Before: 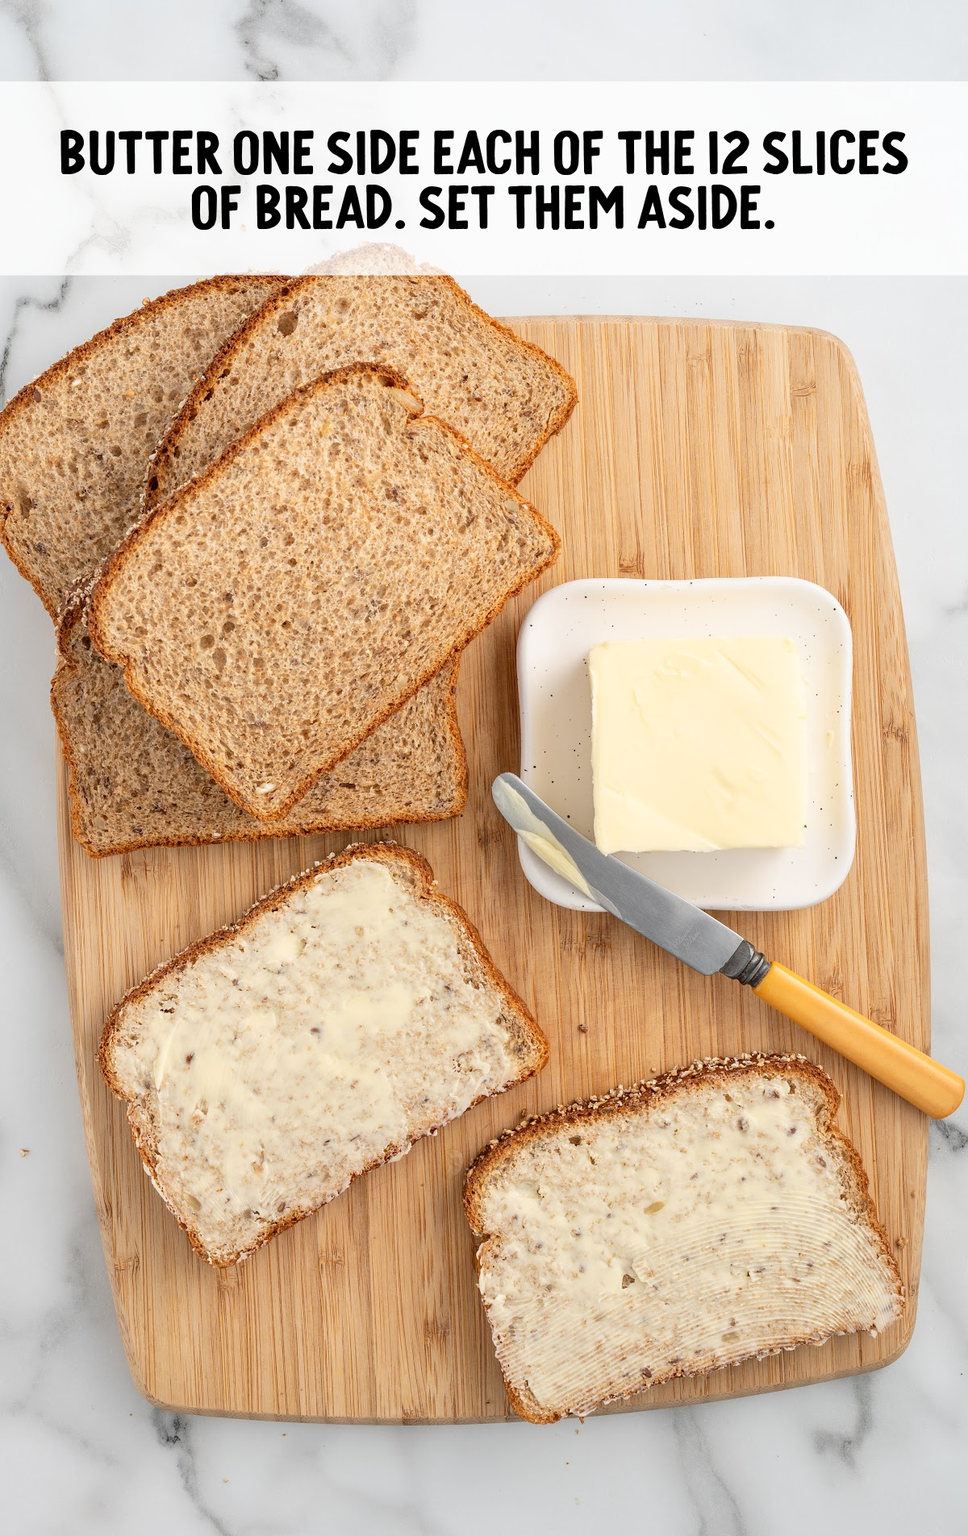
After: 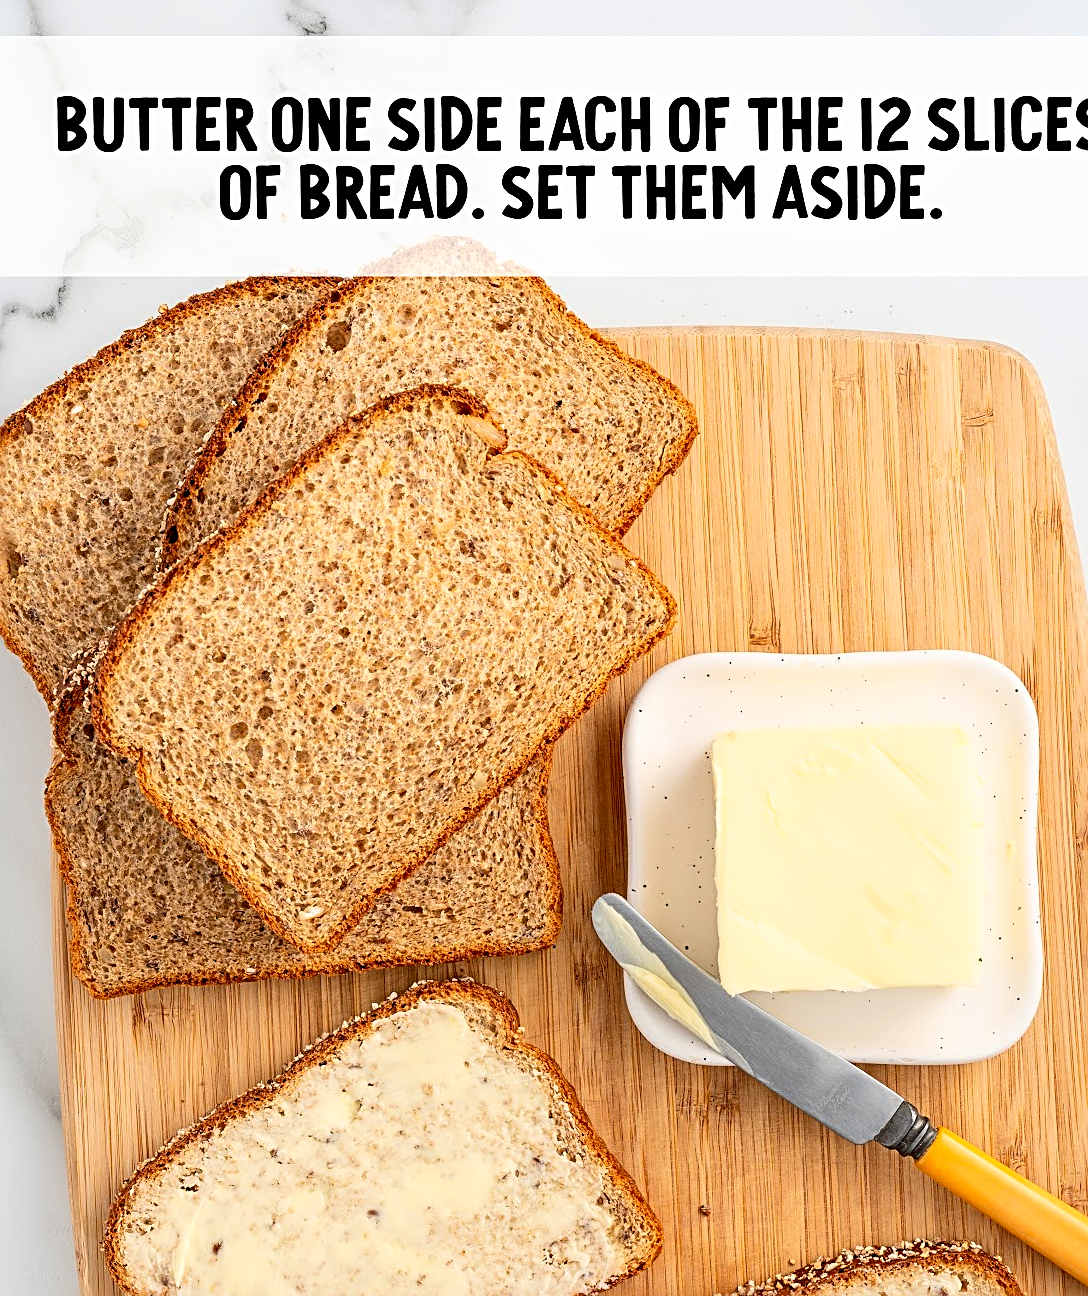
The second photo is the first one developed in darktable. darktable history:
sharpen: radius 2.624, amount 0.682
crop: left 1.536%, top 3.45%, right 7.77%, bottom 28.512%
levels: white 99.93%
contrast brightness saturation: contrast 0.16, saturation 0.318
tone equalizer: -8 EV 0.099 EV, mask exposure compensation -0.515 EV
